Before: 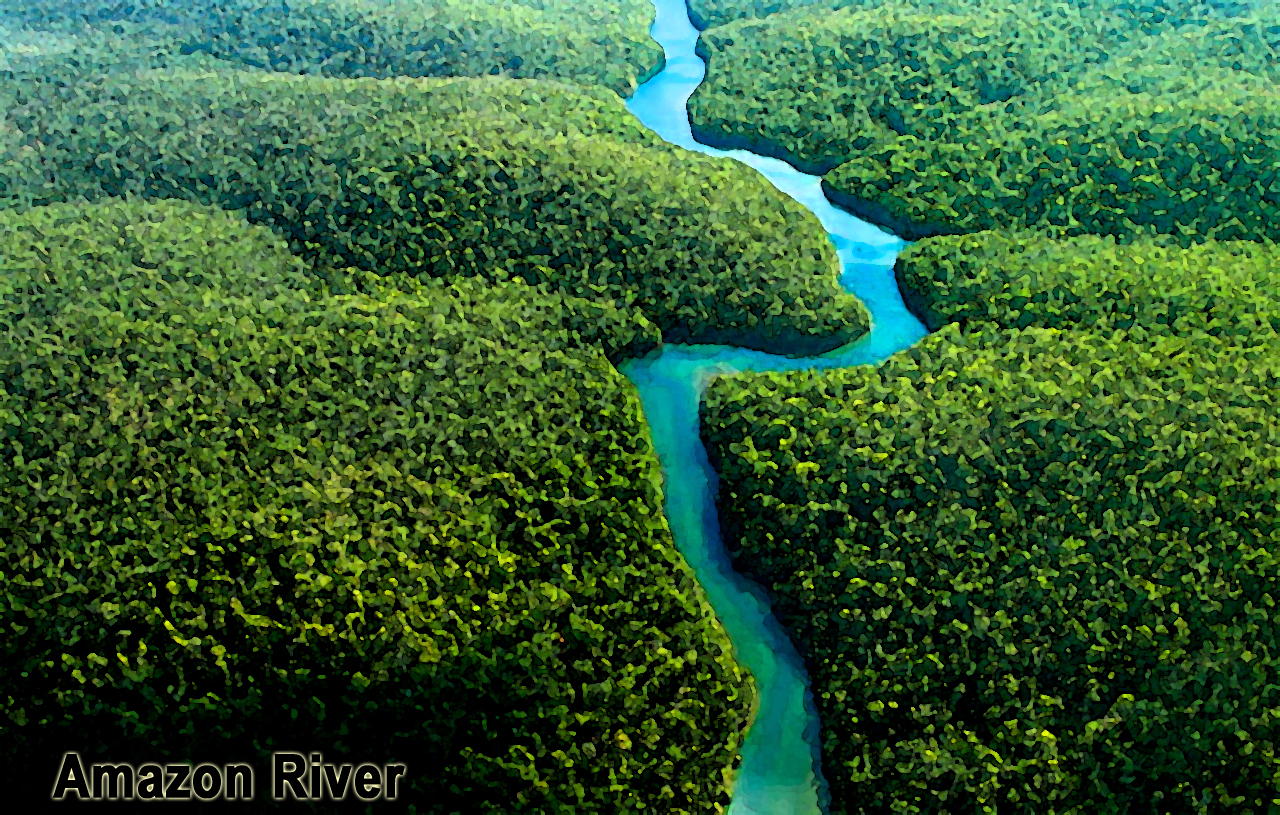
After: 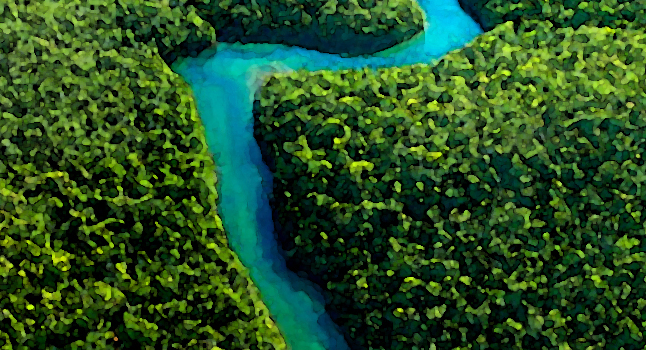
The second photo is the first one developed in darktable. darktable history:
crop: left 34.896%, top 36.988%, right 14.606%, bottom 19.98%
